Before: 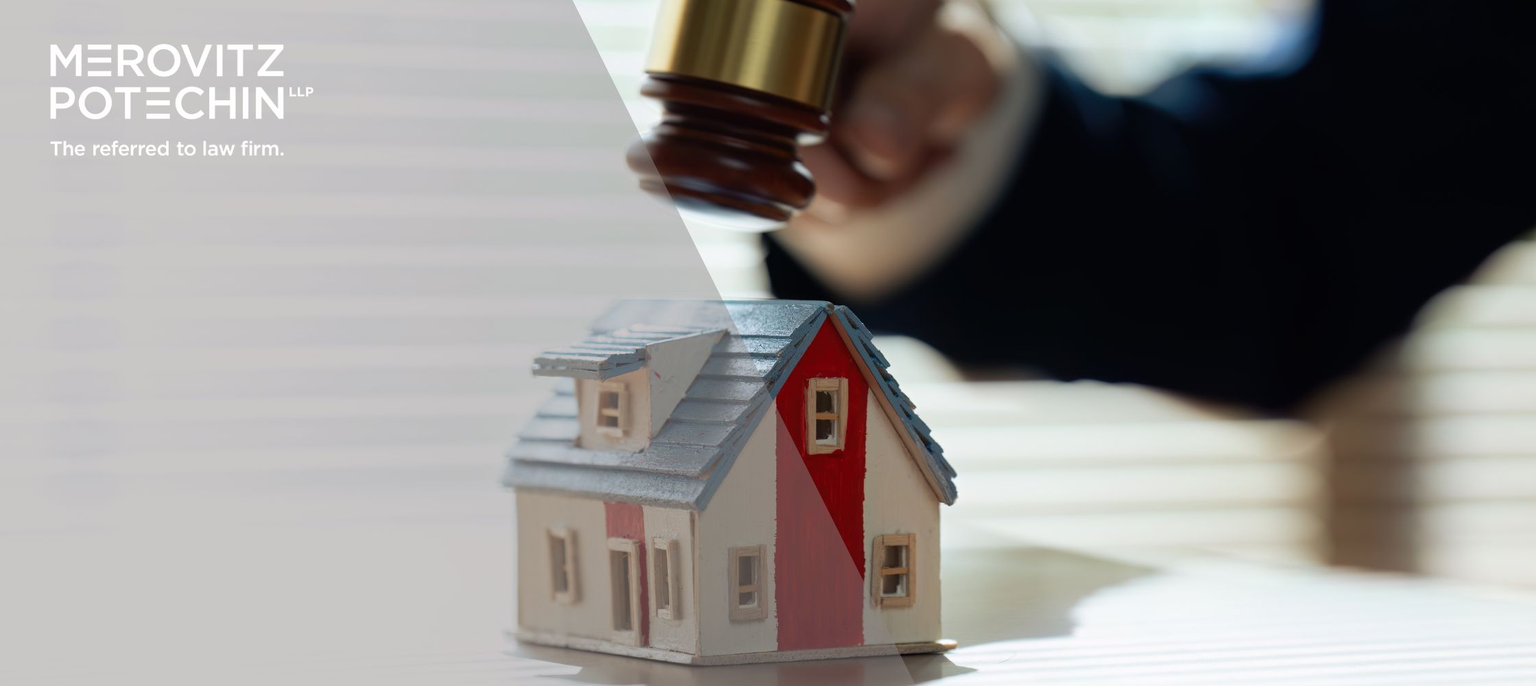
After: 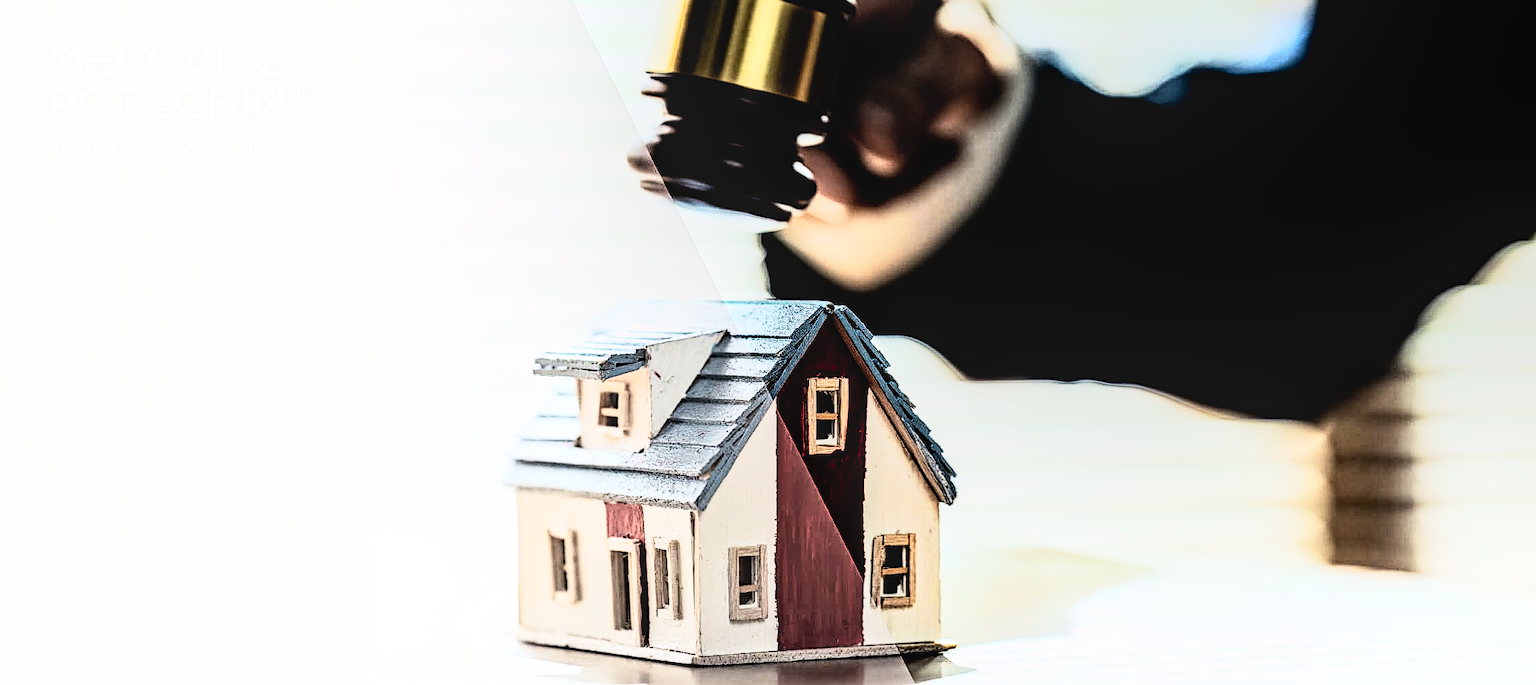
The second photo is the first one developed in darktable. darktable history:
tone equalizer: -8 EV -0.75 EV, -7 EV -0.7 EV, -6 EV -0.6 EV, -5 EV -0.4 EV, -3 EV 0.4 EV, -2 EV 0.6 EV, -1 EV 0.7 EV, +0 EV 0.75 EV, edges refinement/feathering 500, mask exposure compensation -1.57 EV, preserve details no
local contrast: on, module defaults
rgb curve: curves: ch0 [(0, 0) (0.21, 0.15) (0.24, 0.21) (0.5, 0.75) (0.75, 0.96) (0.89, 0.99) (1, 1)]; ch1 [(0, 0.02) (0.21, 0.13) (0.25, 0.2) (0.5, 0.67) (0.75, 0.9) (0.89, 0.97) (1, 1)]; ch2 [(0, 0.02) (0.21, 0.13) (0.25, 0.2) (0.5, 0.67) (0.75, 0.9) (0.89, 0.97) (1, 1)], compensate middle gray true
color zones: curves: ch1 [(0.077, 0.436) (0.25, 0.5) (0.75, 0.5)]
tone curve: curves: ch0 [(0, 0) (0.003, 0) (0.011, 0.001) (0.025, 0.003) (0.044, 0.006) (0.069, 0.009) (0.1, 0.013) (0.136, 0.032) (0.177, 0.067) (0.224, 0.121) (0.277, 0.185) (0.335, 0.255) (0.399, 0.333) (0.468, 0.417) (0.543, 0.508) (0.623, 0.606) (0.709, 0.71) (0.801, 0.819) (0.898, 0.926) (1, 1)], preserve colors none
contrast equalizer: octaves 7, y [[0.5, 0.542, 0.583, 0.625, 0.667, 0.708], [0.5 ×6], [0.5 ×6], [0 ×6], [0 ×6]]
white balance: emerald 1
sharpen: on, module defaults
